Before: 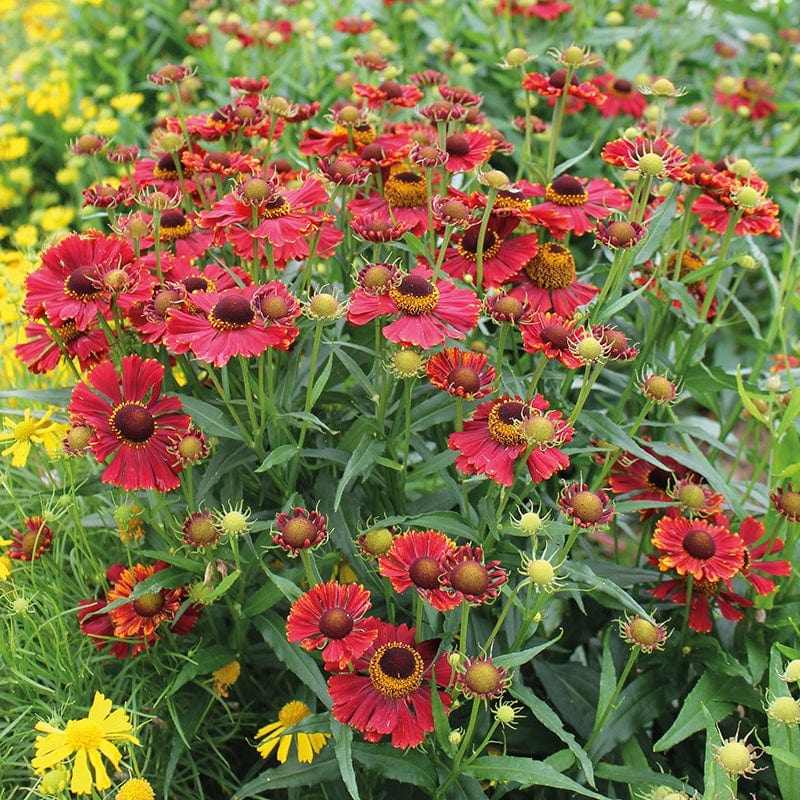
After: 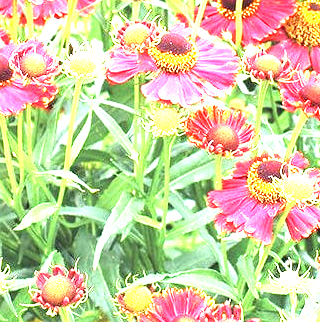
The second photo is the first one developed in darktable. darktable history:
tone equalizer: -8 EV -0.4 EV, -7 EV -0.404 EV, -6 EV -0.365 EV, -5 EV -0.241 EV, -3 EV 0.202 EV, -2 EV 0.308 EV, -1 EV 0.392 EV, +0 EV 0.423 EV
crop: left 30.205%, top 30.271%, right 29.74%, bottom 29.433%
exposure: black level correction 0, exposure 2.328 EV, compensate exposure bias true, compensate highlight preservation false
